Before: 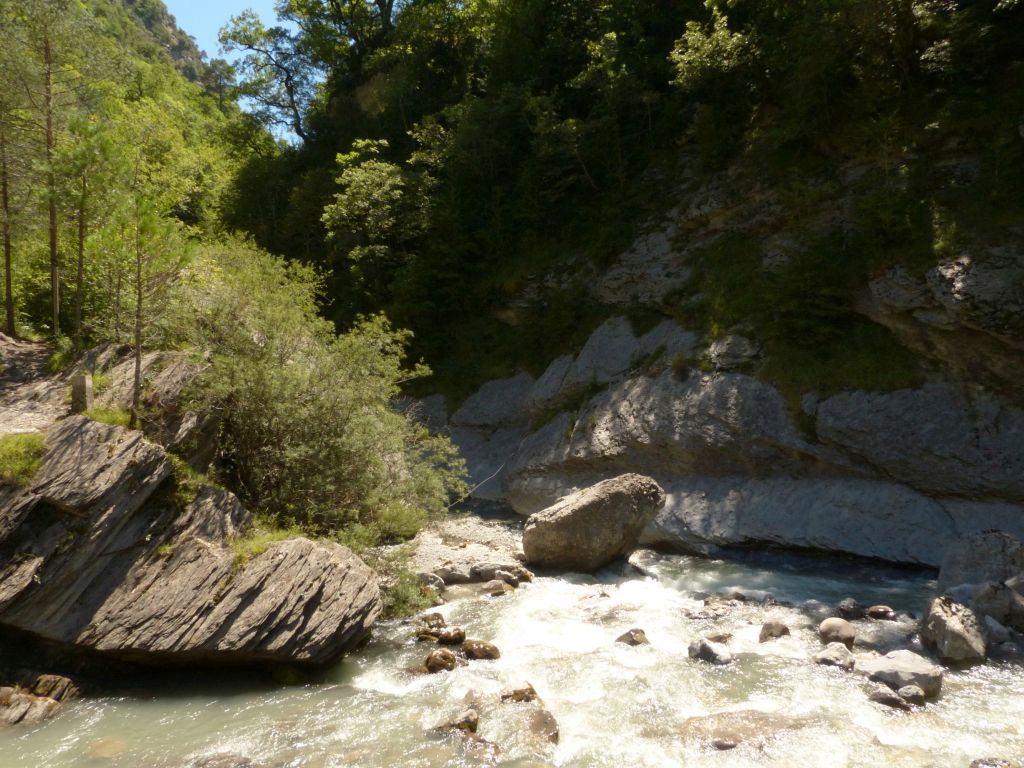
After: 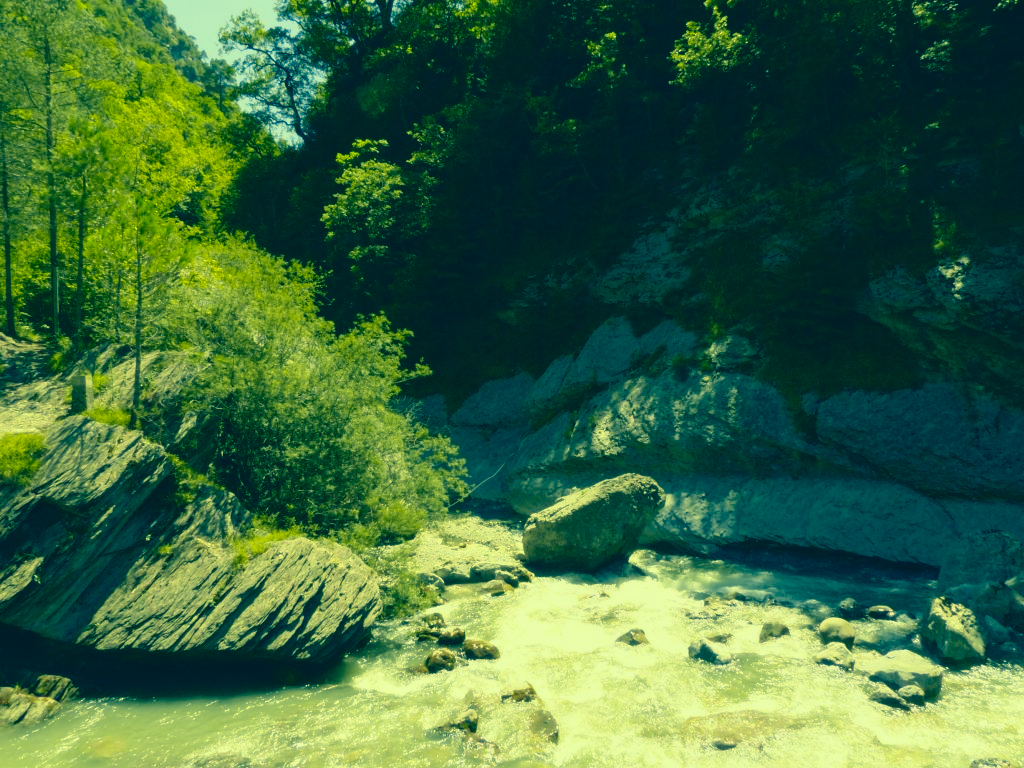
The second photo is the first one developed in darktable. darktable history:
tone curve: curves: ch0 [(0, 0.013) (0.036, 0.045) (0.274, 0.286) (0.566, 0.623) (0.794, 0.827) (1, 0.953)]; ch1 [(0, 0) (0.389, 0.403) (0.462, 0.48) (0.499, 0.5) (0.524, 0.527) (0.57, 0.599) (0.626, 0.65) (0.761, 0.781) (1, 1)]; ch2 [(0, 0) (0.464, 0.478) (0.5, 0.501) (0.533, 0.542) (0.599, 0.613) (0.704, 0.731) (1, 1)], color space Lab, independent channels, preserve colors none
color correction: highlights a* -15.58, highlights b* 40, shadows a* -40, shadows b* -26.18
local contrast: highlights 100%, shadows 100%, detail 120%, midtone range 0.2
